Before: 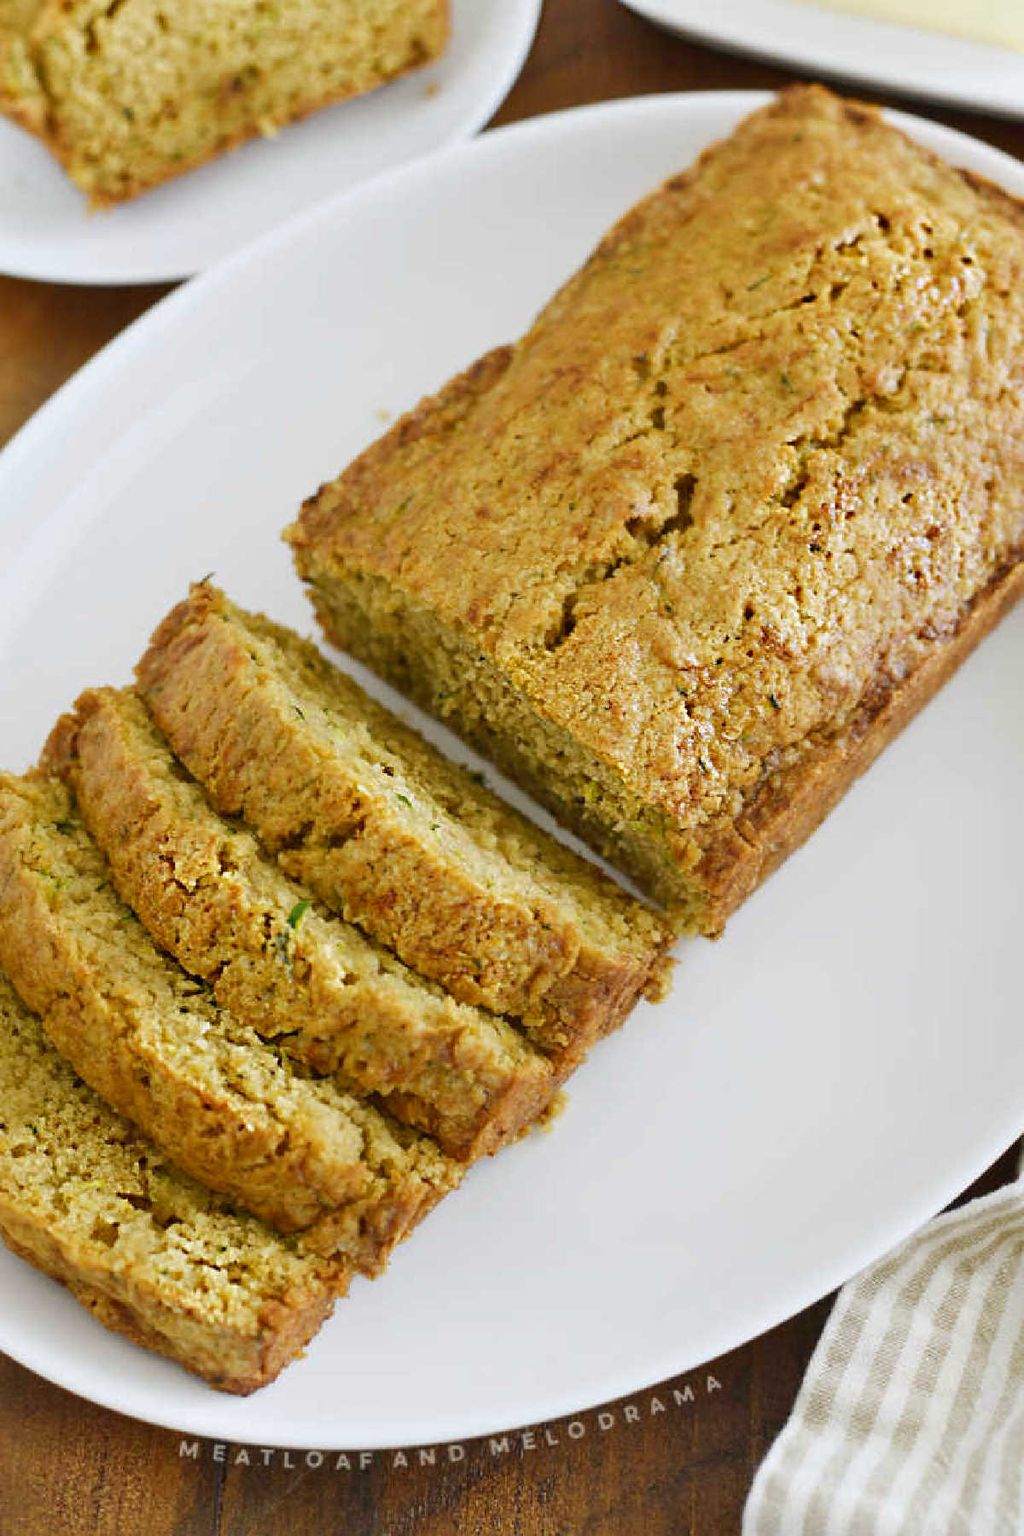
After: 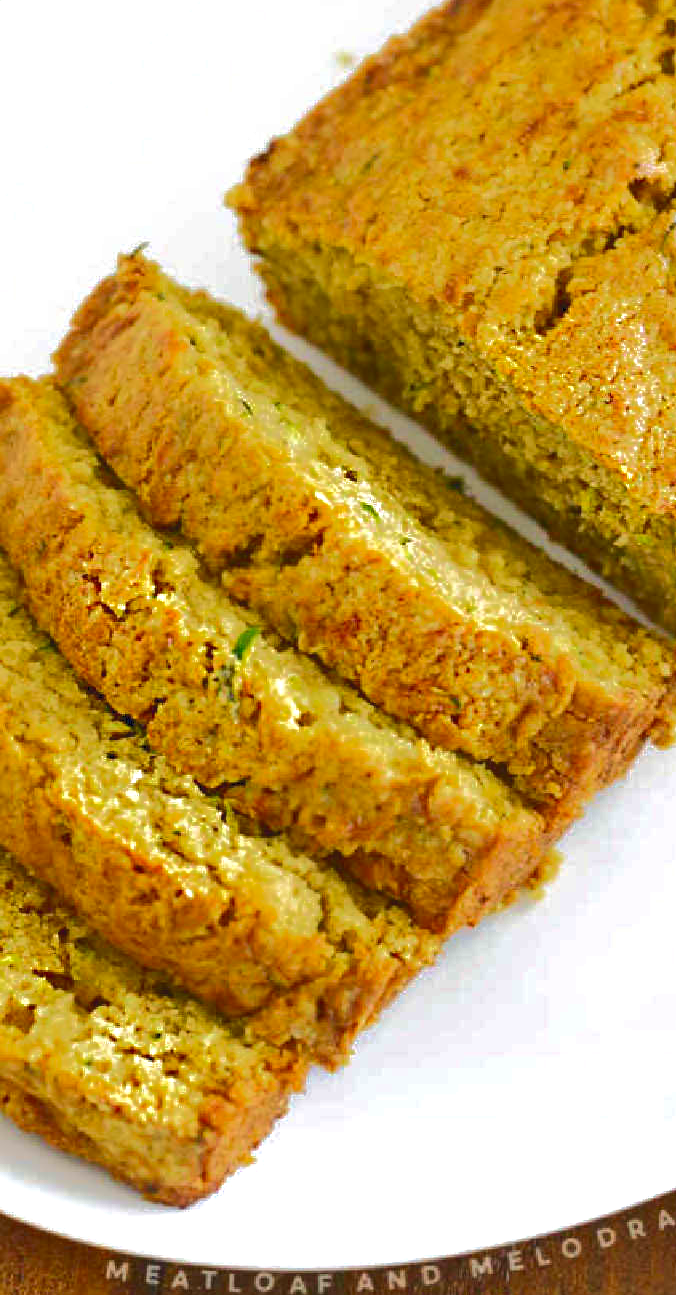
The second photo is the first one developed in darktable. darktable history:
tone curve: curves: ch0 [(0, 0) (0.003, 0.098) (0.011, 0.099) (0.025, 0.103) (0.044, 0.114) (0.069, 0.13) (0.1, 0.142) (0.136, 0.161) (0.177, 0.189) (0.224, 0.224) (0.277, 0.266) (0.335, 0.32) (0.399, 0.38) (0.468, 0.45) (0.543, 0.522) (0.623, 0.598) (0.709, 0.669) (0.801, 0.731) (0.898, 0.786) (1, 1)], color space Lab, independent channels, preserve colors none
velvia: on, module defaults
exposure: black level correction 0.001, exposure 0.5 EV, compensate exposure bias true, compensate highlight preservation false
crop: left 8.717%, top 23.812%, right 34.927%, bottom 4.201%
color zones: curves: ch1 [(0.25, 0.61) (0.75, 0.248)]
